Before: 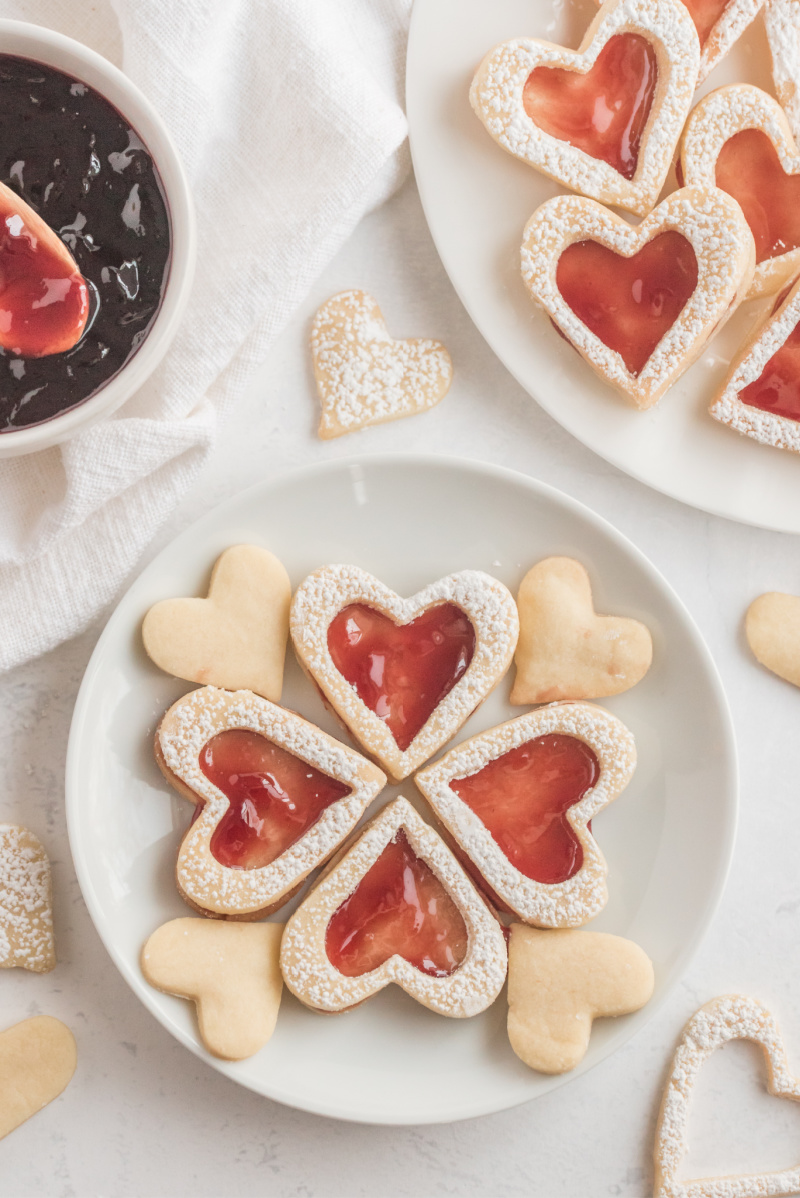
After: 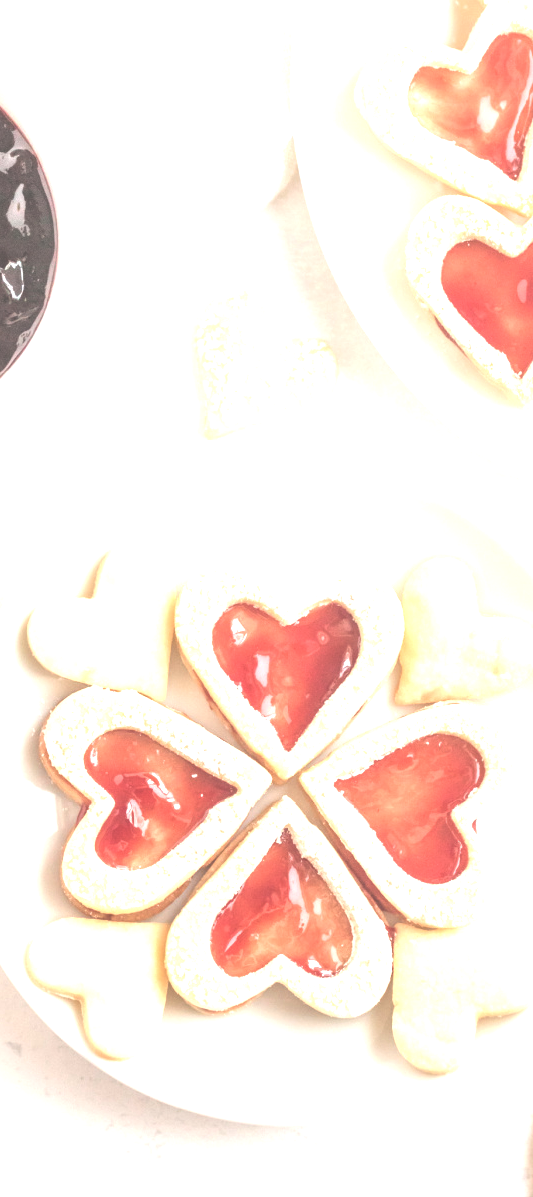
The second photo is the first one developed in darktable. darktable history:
exposure: black level correction -0.023, exposure 1.397 EV, compensate highlight preservation false
crop and rotate: left 14.385%, right 18.948%
